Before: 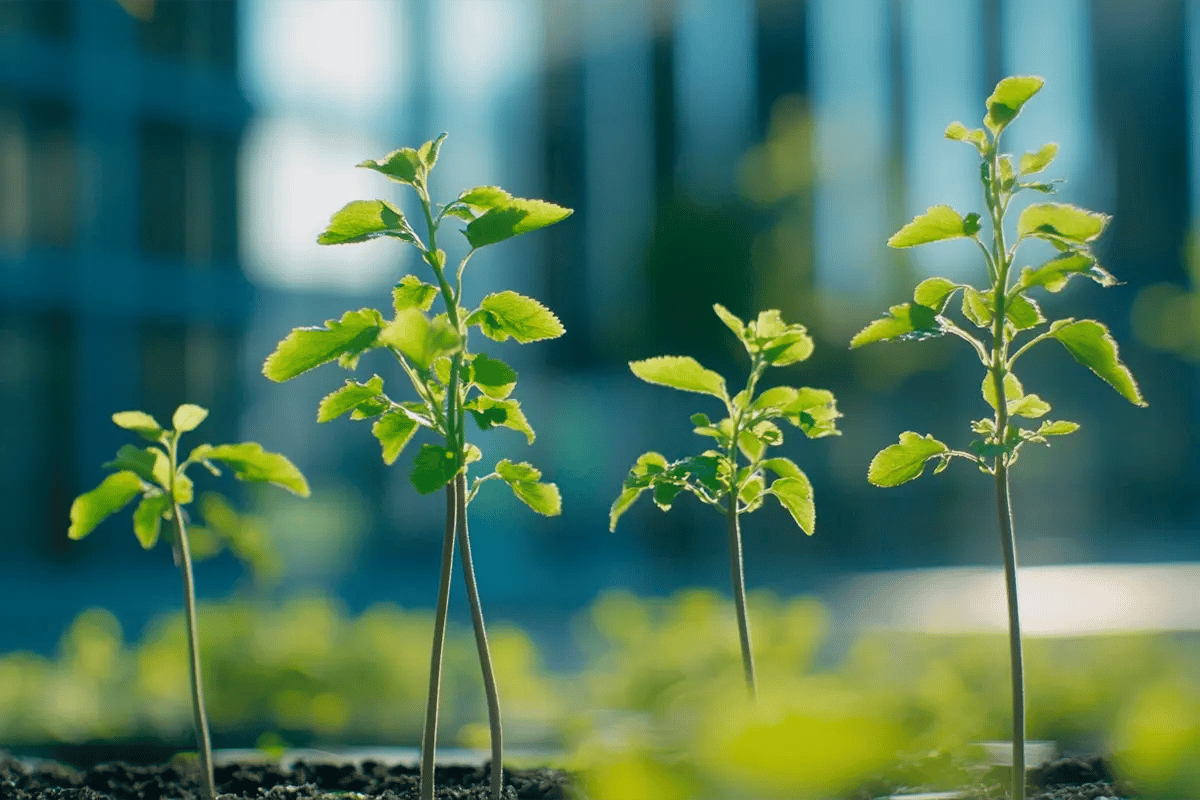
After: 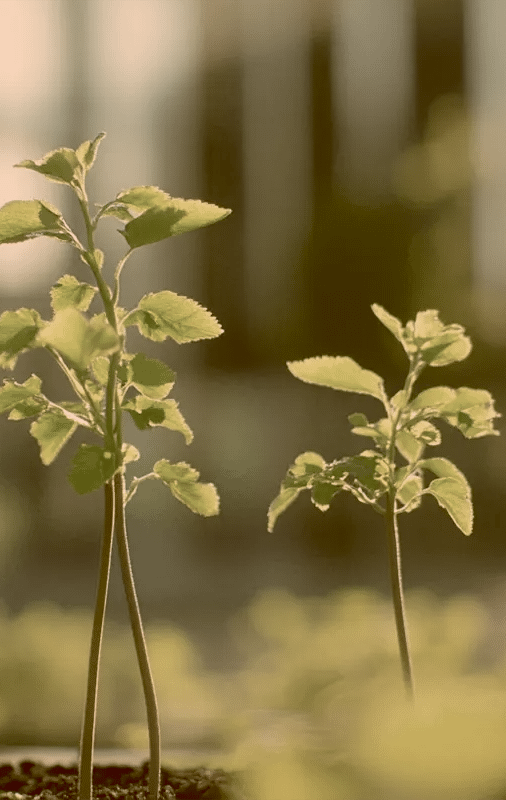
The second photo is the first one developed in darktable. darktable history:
crop: left 28.583%, right 29.231%
color correction: highlights a* 8.98, highlights b* 15.09, shadows a* -0.49, shadows b* 26.52
color balance rgb: shadows lift › luminance 1%, shadows lift › chroma 0.2%, shadows lift › hue 20°, power › luminance 1%, power › chroma 0.4%, power › hue 34°, highlights gain › luminance 0.8%, highlights gain › chroma 0.4%, highlights gain › hue 44°, global offset › chroma 0.4%, global offset › hue 34°, white fulcrum 0.08 EV, linear chroma grading › shadows -7%, linear chroma grading › highlights -7%, linear chroma grading › global chroma -10%, linear chroma grading › mid-tones -8%, perceptual saturation grading › global saturation -28%, perceptual saturation grading › highlights -20%, perceptual saturation grading › mid-tones -24%, perceptual saturation grading › shadows -24%, perceptual brilliance grading › global brilliance -1%, perceptual brilliance grading › highlights -1%, perceptual brilliance grading › mid-tones -1%, perceptual brilliance grading › shadows -1%, global vibrance -17%, contrast -6%
white balance: emerald 1
